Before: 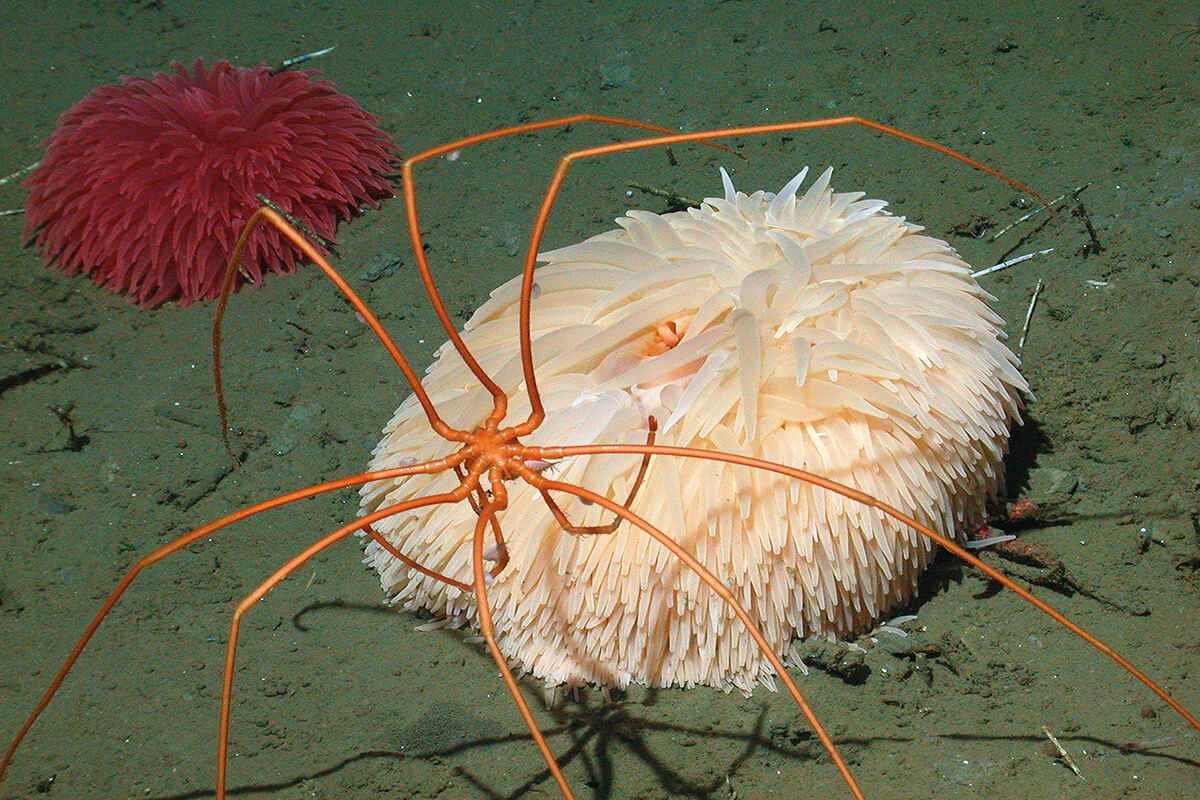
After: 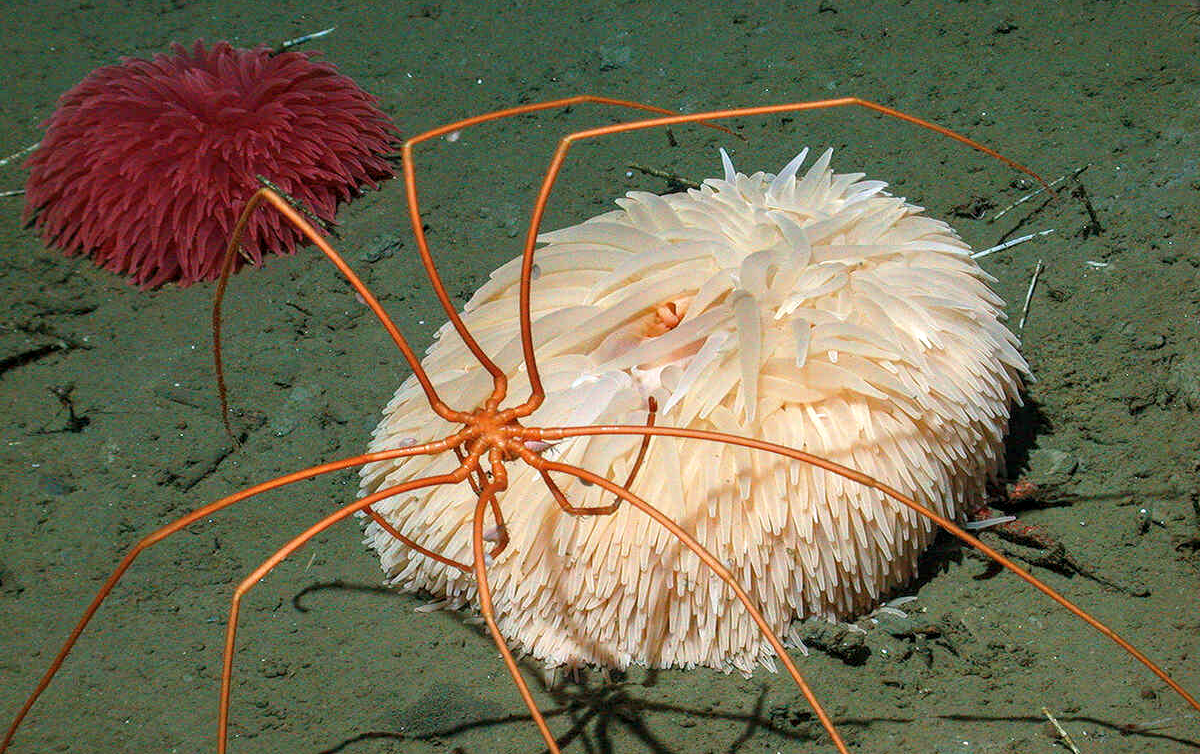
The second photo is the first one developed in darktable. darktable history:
crop and rotate: top 2.6%, bottom 3.029%
local contrast: highlights 28%, detail 130%
